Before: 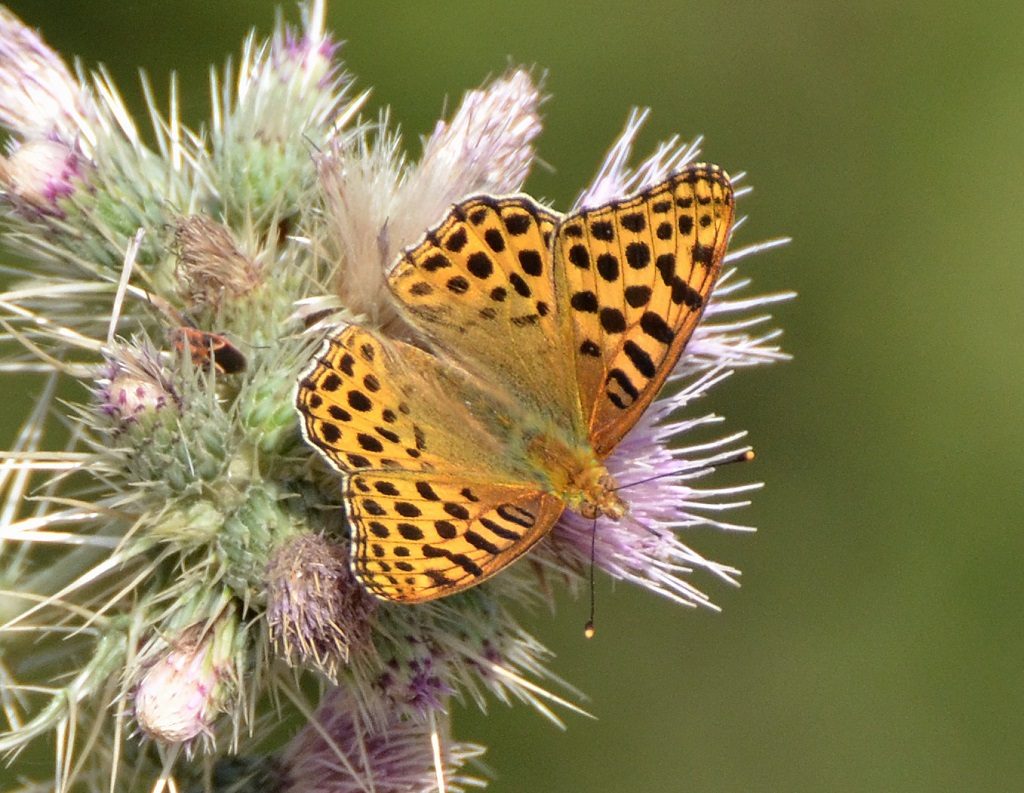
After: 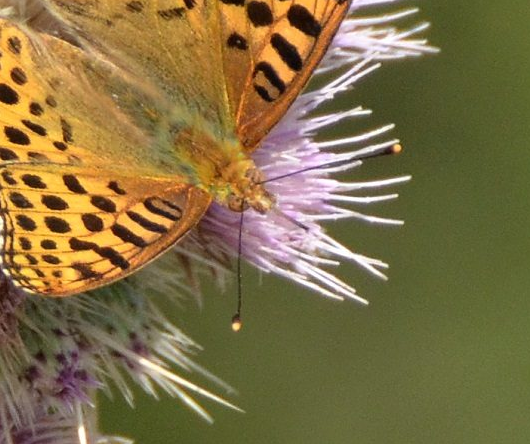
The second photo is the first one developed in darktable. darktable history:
crop: left 34.479%, top 38.822%, right 13.718%, bottom 5.172%
tone equalizer: on, module defaults
